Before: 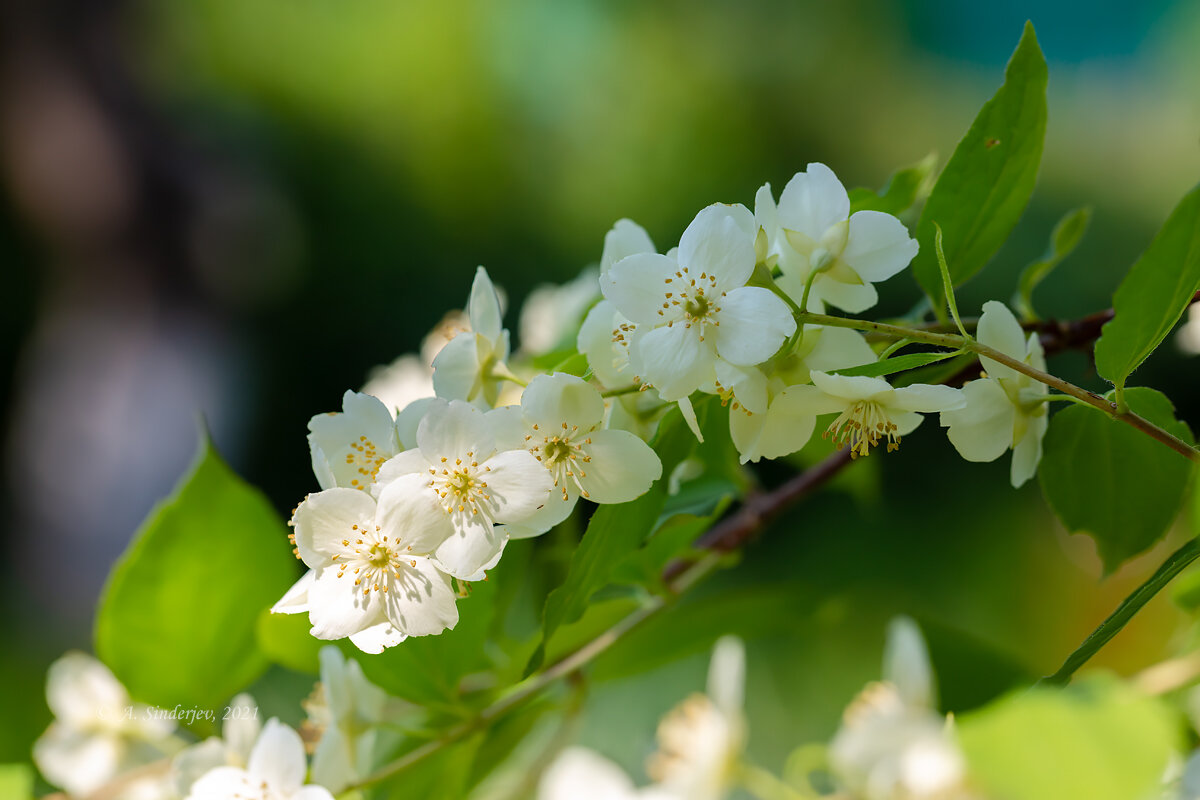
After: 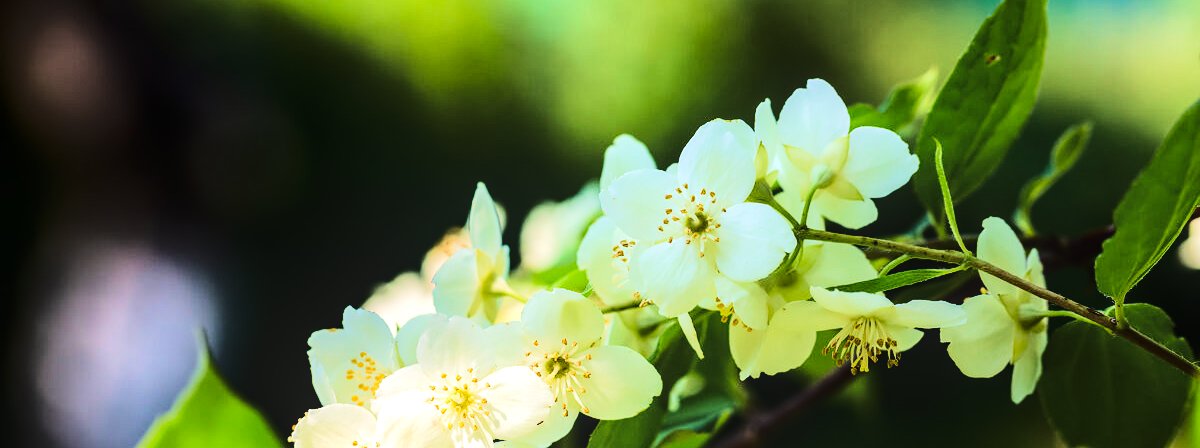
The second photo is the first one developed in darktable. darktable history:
local contrast: detail 110%
exposure: black level correction 0.001, exposure 0.191 EV, compensate highlight preservation false
tone equalizer: -8 EV -0.75 EV, -7 EV -0.7 EV, -6 EV -0.6 EV, -5 EV -0.4 EV, -3 EV 0.4 EV, -2 EV 0.6 EV, -1 EV 0.7 EV, +0 EV 0.75 EV, edges refinement/feathering 500, mask exposure compensation -1.57 EV, preserve details no
velvia: strength 45%
crop and rotate: top 10.605%, bottom 33.274%
tone curve: curves: ch0 [(0, 0) (0.179, 0.073) (0.265, 0.147) (0.463, 0.553) (0.51, 0.635) (0.716, 0.863) (1, 0.997)], color space Lab, linked channels, preserve colors none
